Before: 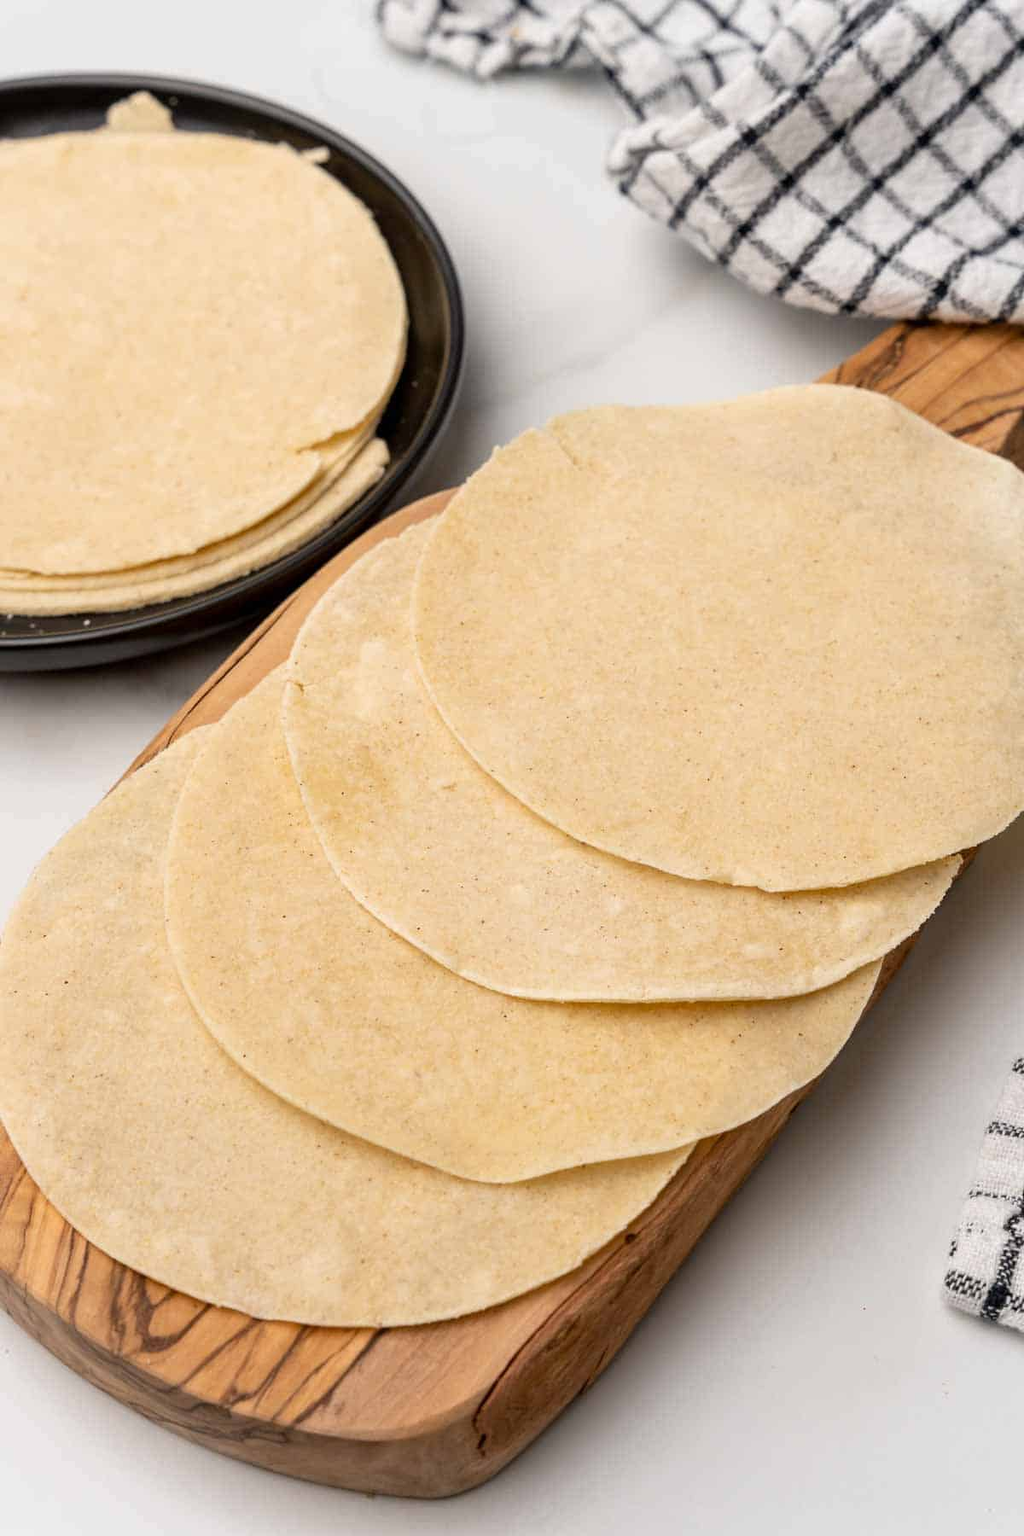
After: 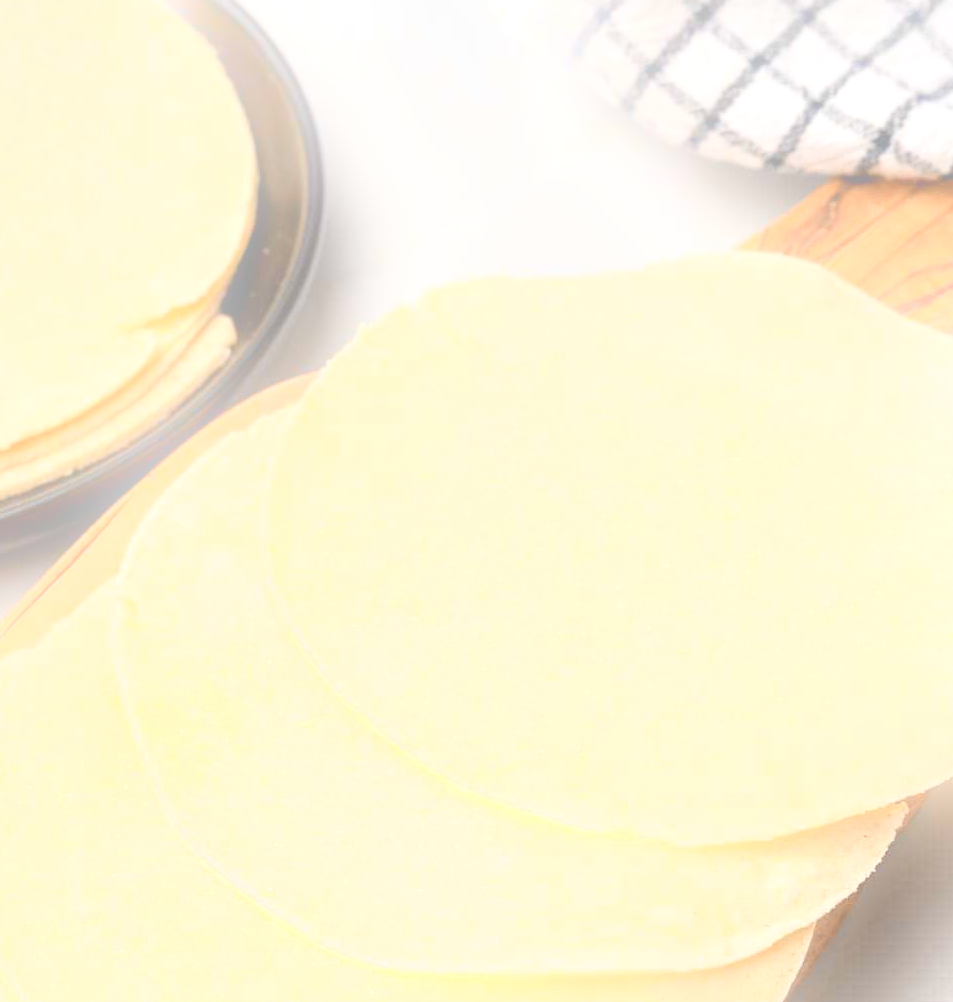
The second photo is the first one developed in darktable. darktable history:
white balance: emerald 1
bloom: on, module defaults
crop: left 18.38%, top 11.092%, right 2.134%, bottom 33.217%
exposure: exposure 0.6 EV, compensate highlight preservation false
contrast brightness saturation: contrast 0.1, saturation -0.3
